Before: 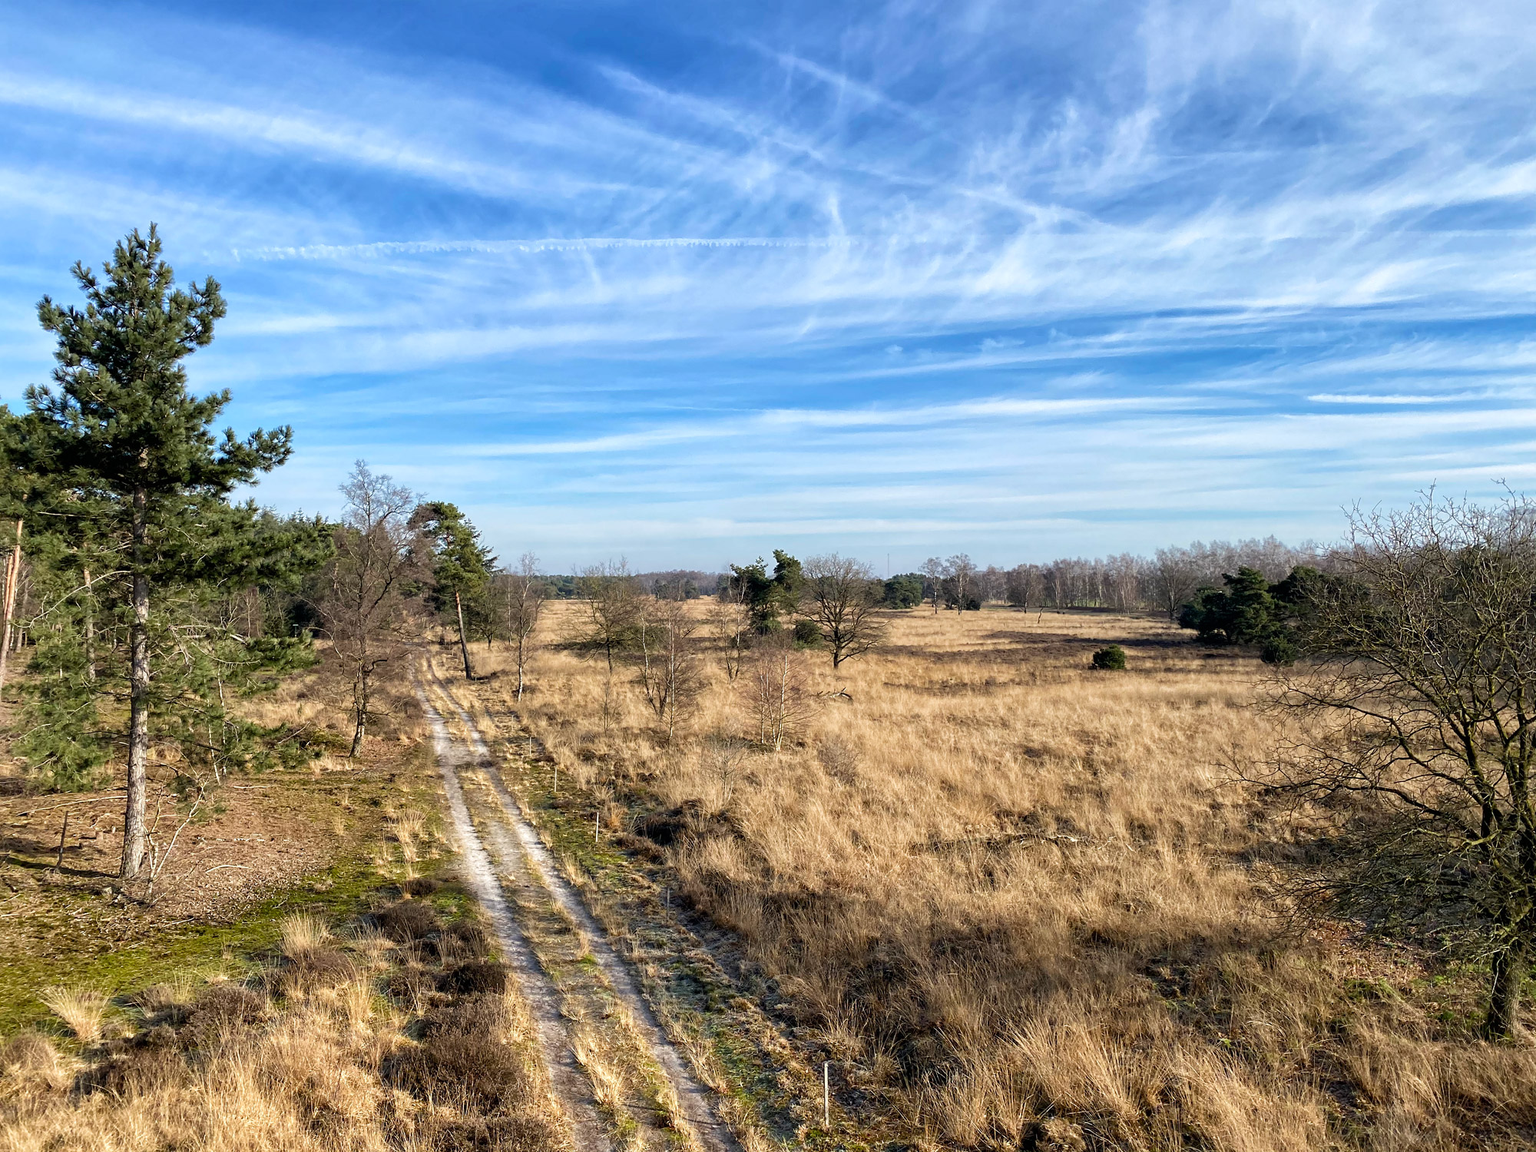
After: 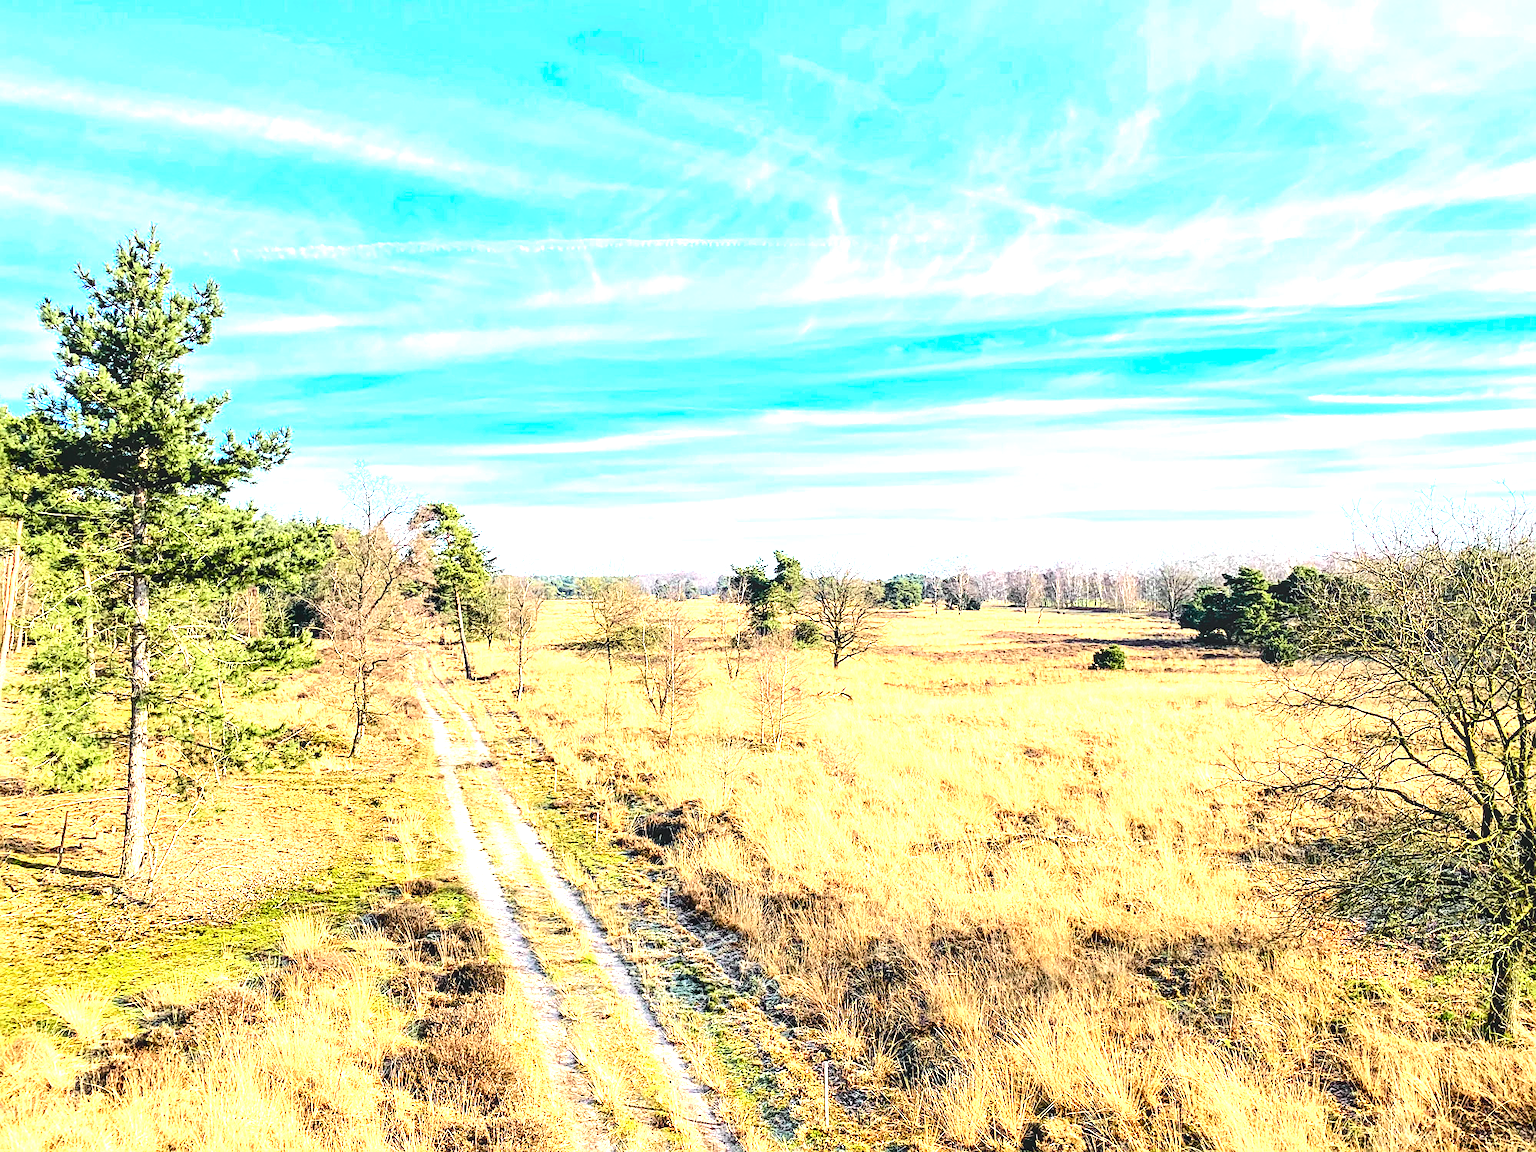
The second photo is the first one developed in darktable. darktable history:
tone equalizer: -8 EV -0.429 EV, -7 EV -0.373 EV, -6 EV -0.324 EV, -5 EV -0.233 EV, -3 EV 0.225 EV, -2 EV 0.333 EV, -1 EV 0.388 EV, +0 EV 0.419 EV, edges refinement/feathering 500, mask exposure compensation -1.57 EV, preserve details no
local contrast: on, module defaults
sharpen: on, module defaults
tone curve: curves: ch0 [(0, 0.028) (0.037, 0.05) (0.123, 0.108) (0.19, 0.164) (0.269, 0.247) (0.475, 0.533) (0.595, 0.695) (0.718, 0.823) (0.855, 0.913) (1, 0.982)]; ch1 [(0, 0) (0.243, 0.245) (0.427, 0.41) (0.493, 0.481) (0.505, 0.502) (0.536, 0.545) (0.56, 0.582) (0.611, 0.644) (0.769, 0.807) (1, 1)]; ch2 [(0, 0) (0.249, 0.216) (0.349, 0.321) (0.424, 0.442) (0.476, 0.483) (0.498, 0.499) (0.517, 0.519) (0.532, 0.55) (0.569, 0.608) (0.614, 0.661) (0.706, 0.75) (0.808, 0.809) (0.991, 0.968)], color space Lab, independent channels, preserve colors none
exposure: black level correction 0, exposure 2.092 EV, compensate highlight preservation false
